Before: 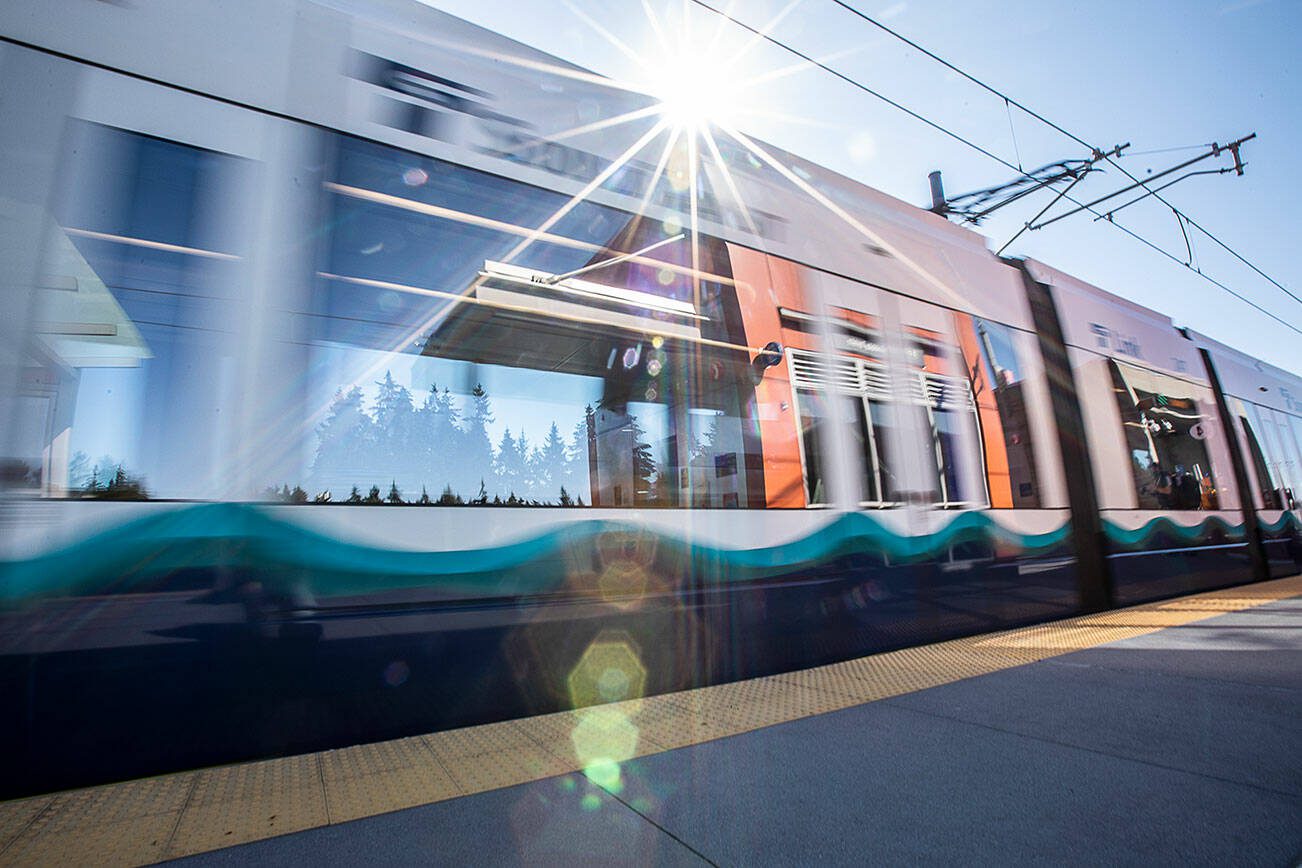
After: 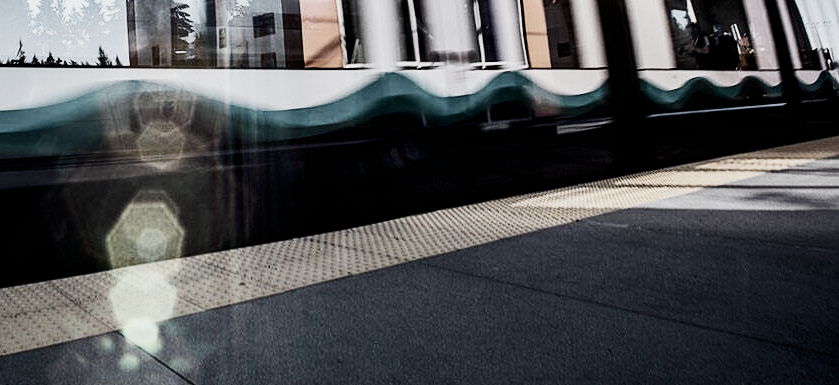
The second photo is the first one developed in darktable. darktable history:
contrast brightness saturation: contrast 0.246, saturation -0.31
velvia: strength 9.61%
crop and rotate: left 35.492%, top 50.7%, bottom 4.908%
filmic rgb: black relative exposure -5 EV, white relative exposure 3.98 EV, hardness 2.88, contrast 1.296, highlights saturation mix -29.47%, preserve chrominance no, color science v5 (2021)
